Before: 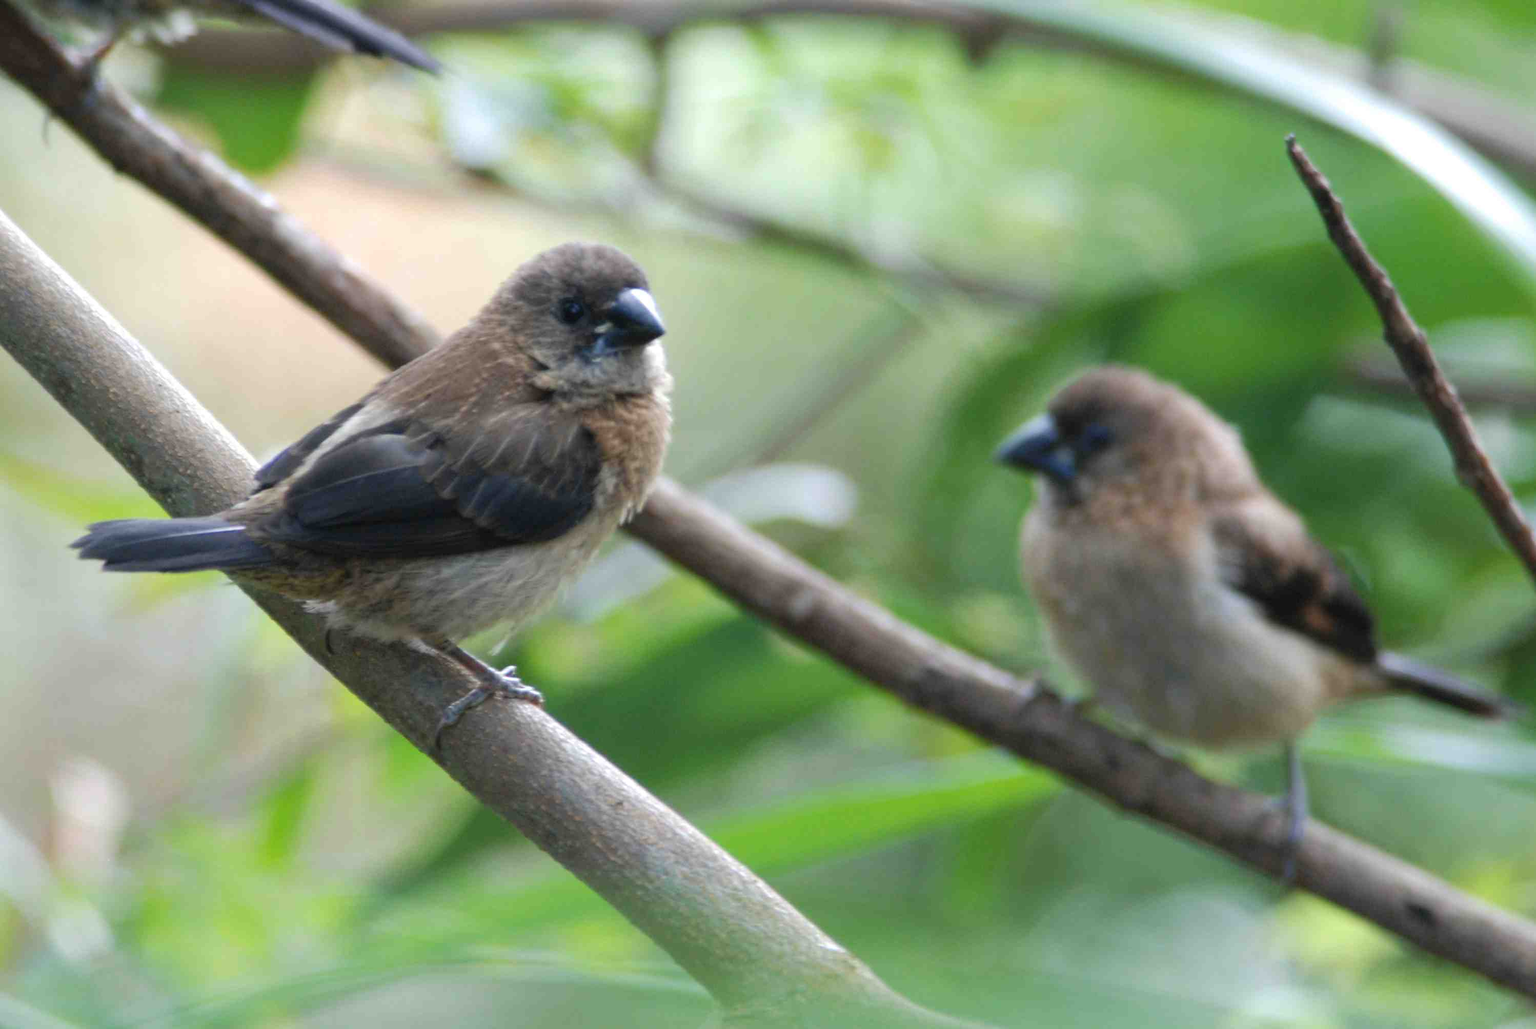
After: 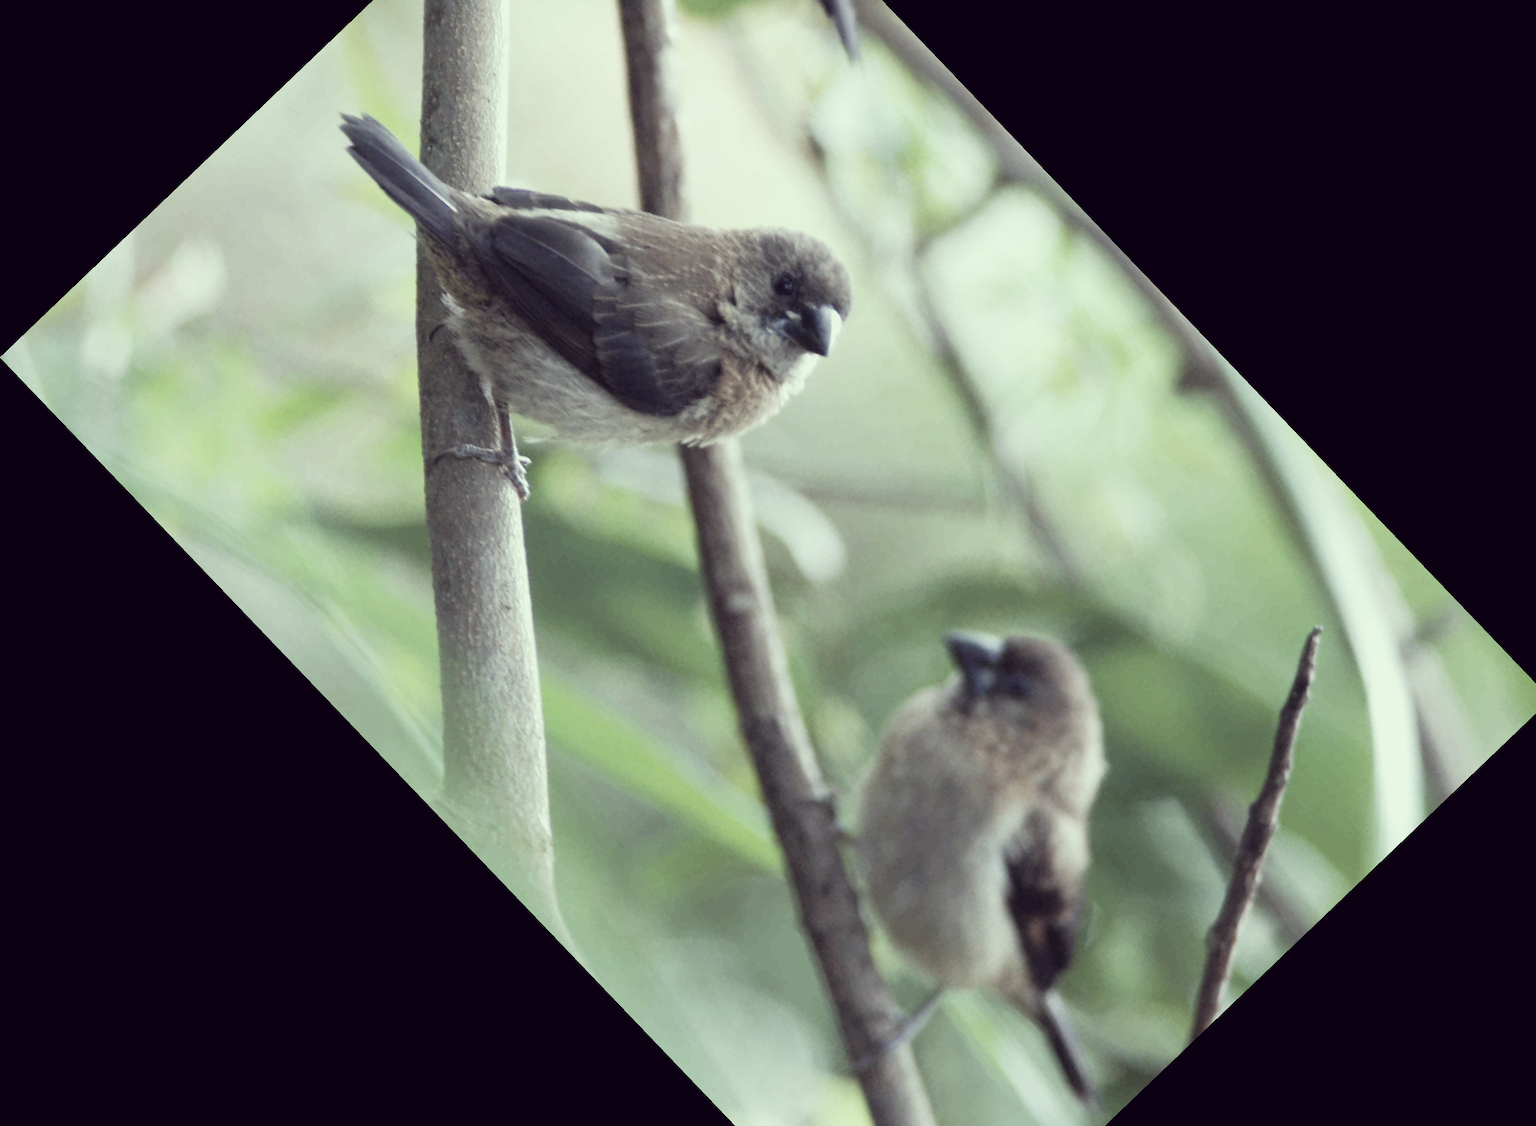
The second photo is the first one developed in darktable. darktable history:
sigmoid: contrast 1.22, skew 0.65
color correction: highlights a* -20.17, highlights b* 20.27, shadows a* 20.03, shadows b* -20.46, saturation 0.43
exposure: exposure 0.496 EV, compensate highlight preservation false
crop and rotate: angle -46.26°, top 16.234%, right 0.912%, bottom 11.704%
